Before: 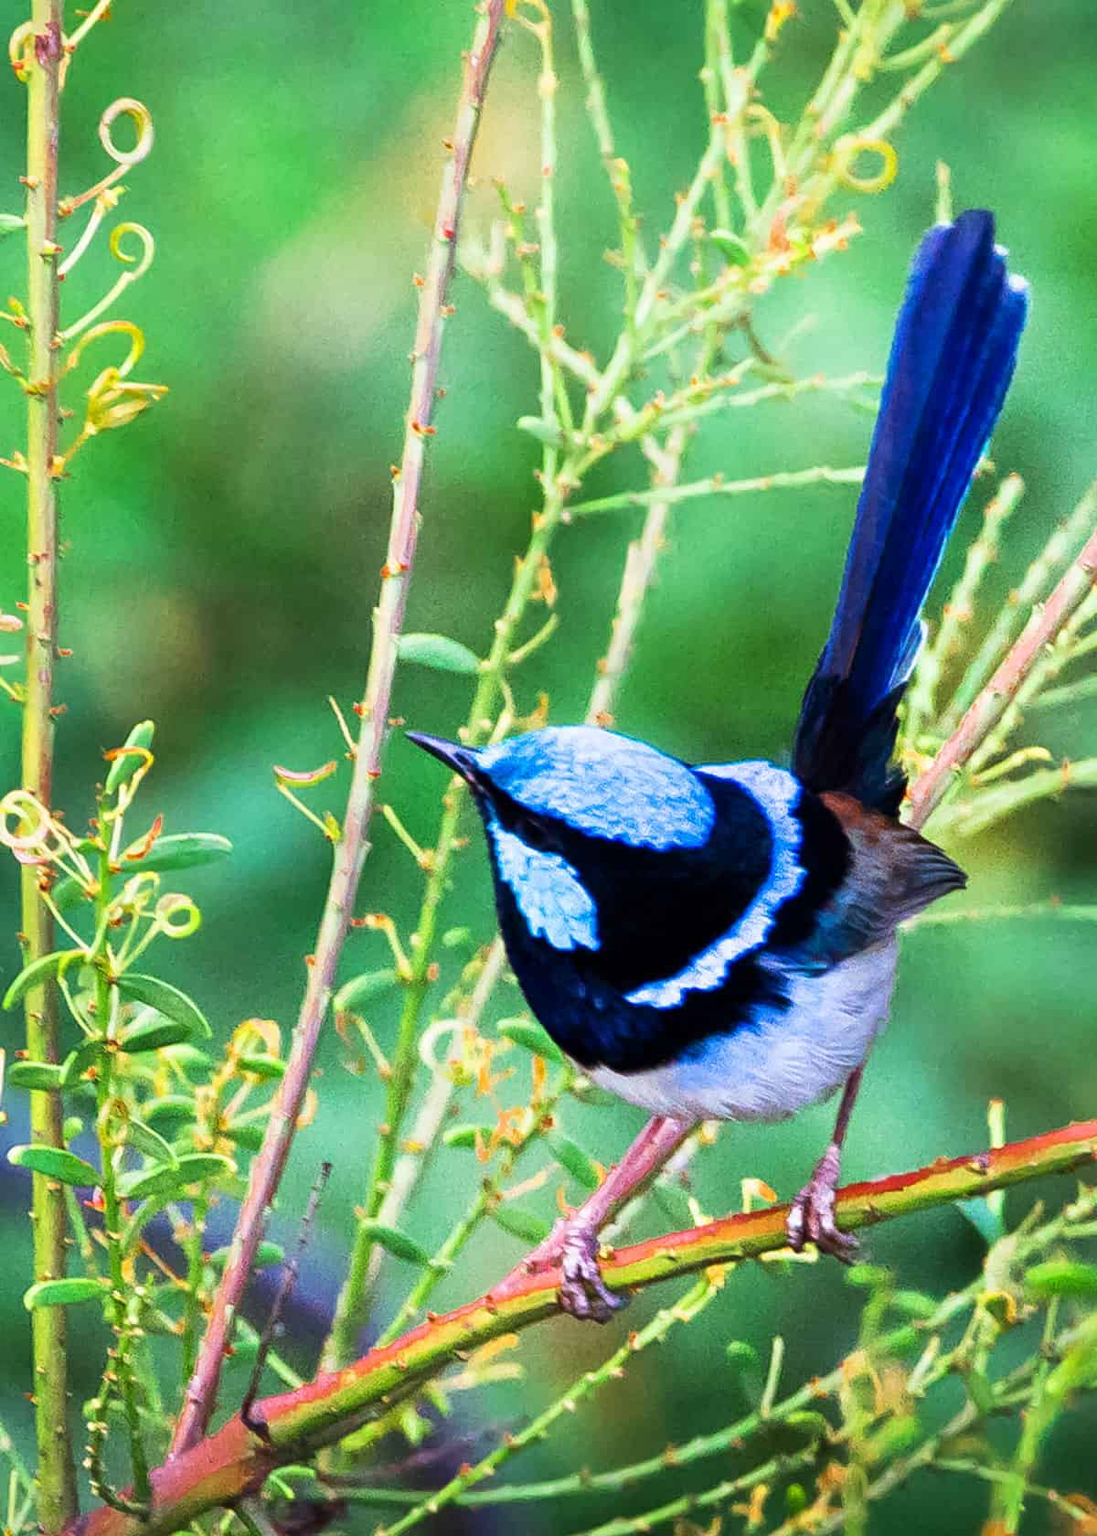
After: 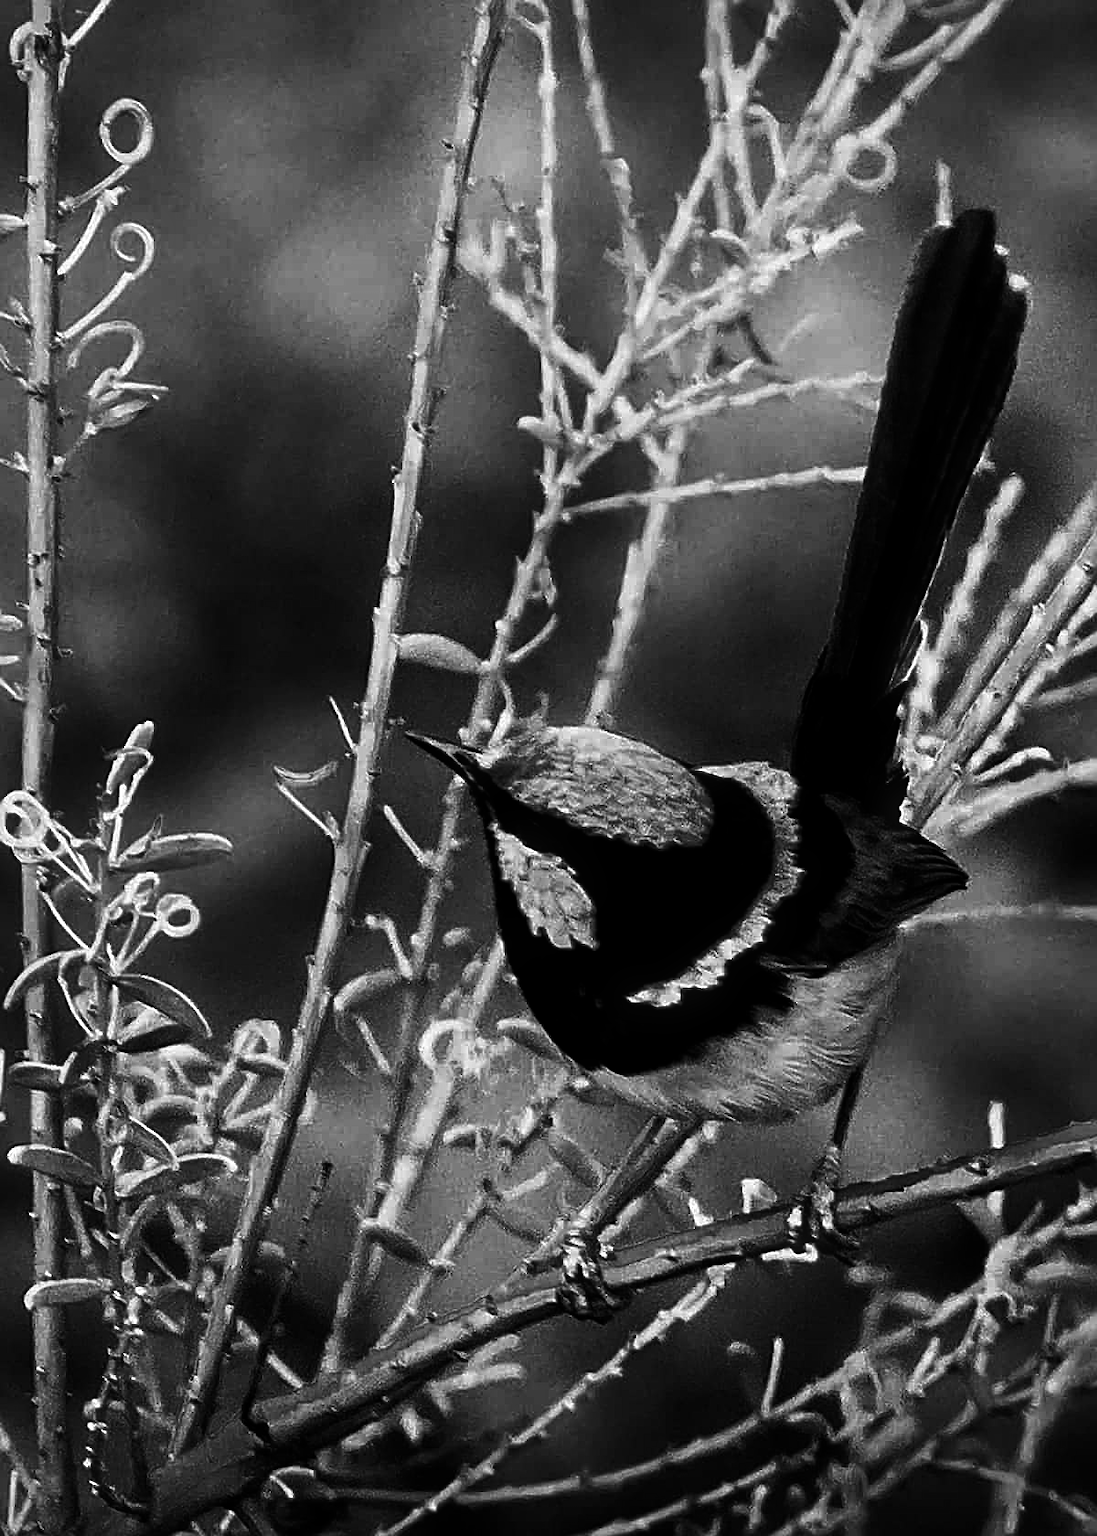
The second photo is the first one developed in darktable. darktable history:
sharpen: on, module defaults
contrast brightness saturation: contrast 0.02, brightness -1, saturation -1
bloom: size 3%, threshold 100%, strength 0%
